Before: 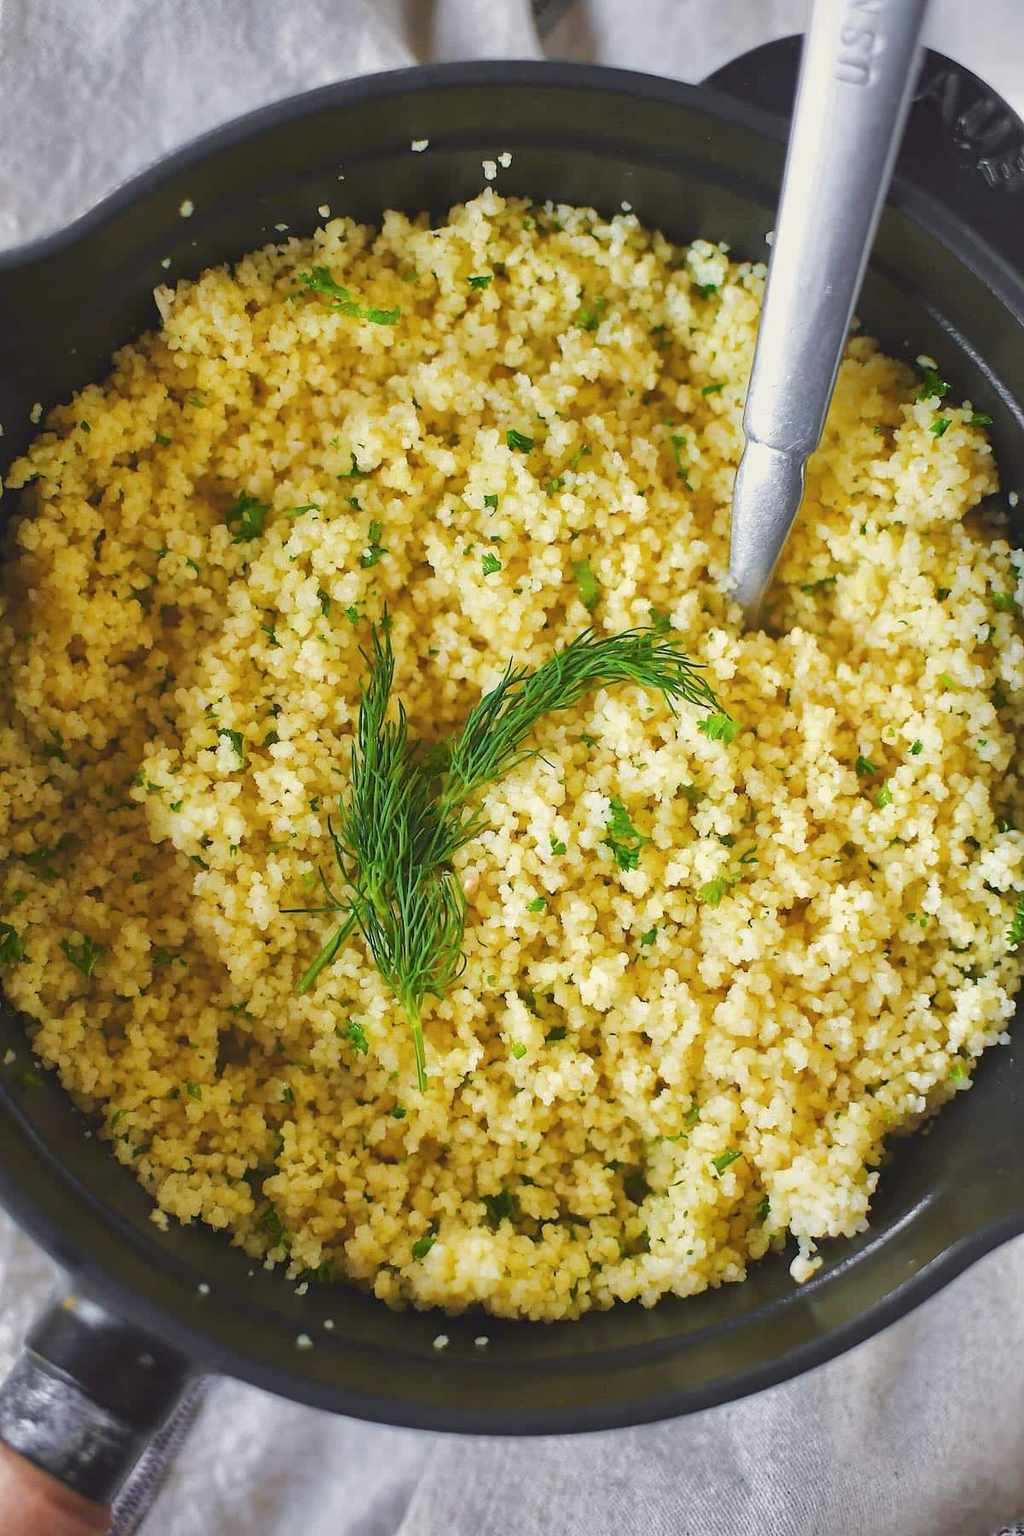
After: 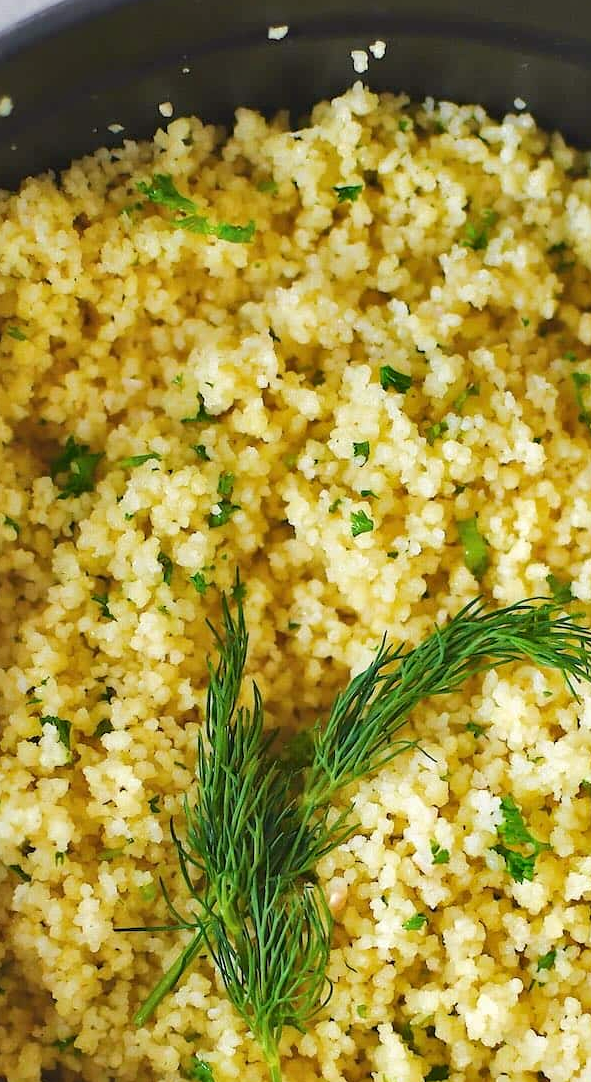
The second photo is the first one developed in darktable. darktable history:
contrast equalizer: octaves 7, y [[0.6 ×6], [0.55 ×6], [0 ×6], [0 ×6], [0 ×6]], mix 0.3
crop: left 17.835%, top 7.675%, right 32.881%, bottom 32.213%
